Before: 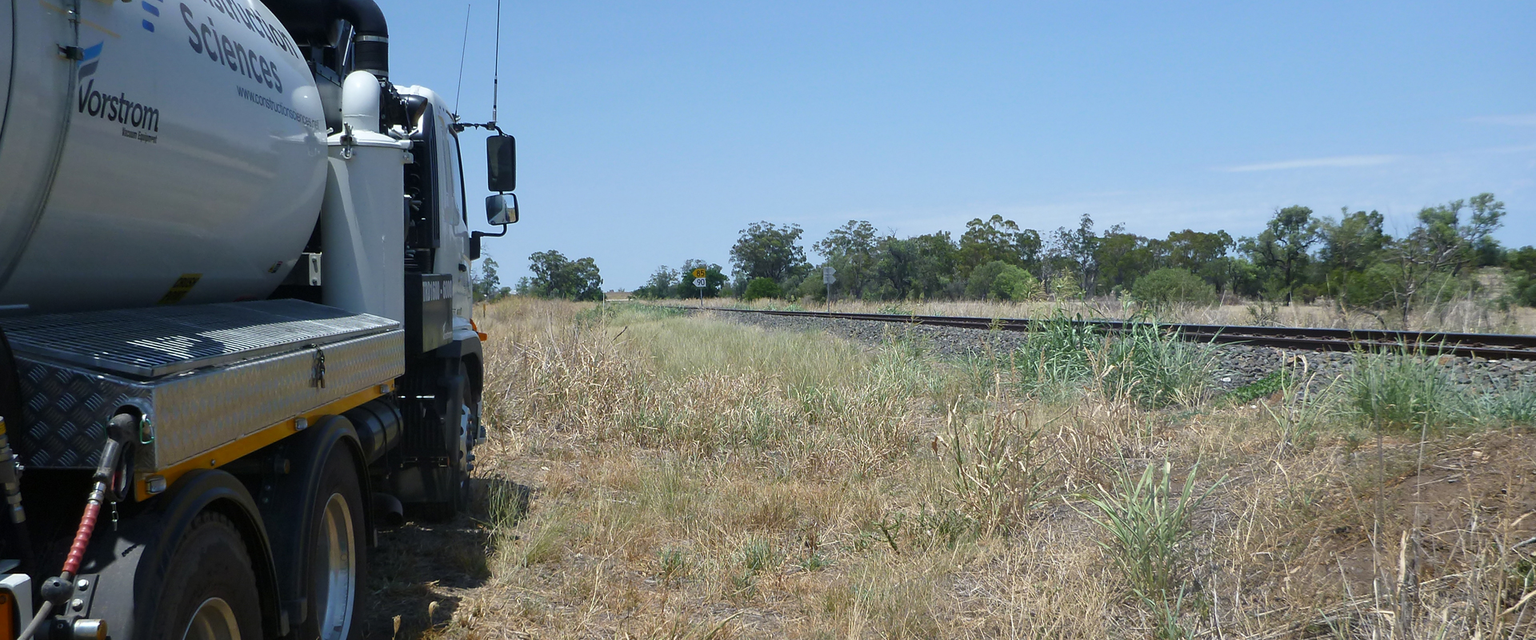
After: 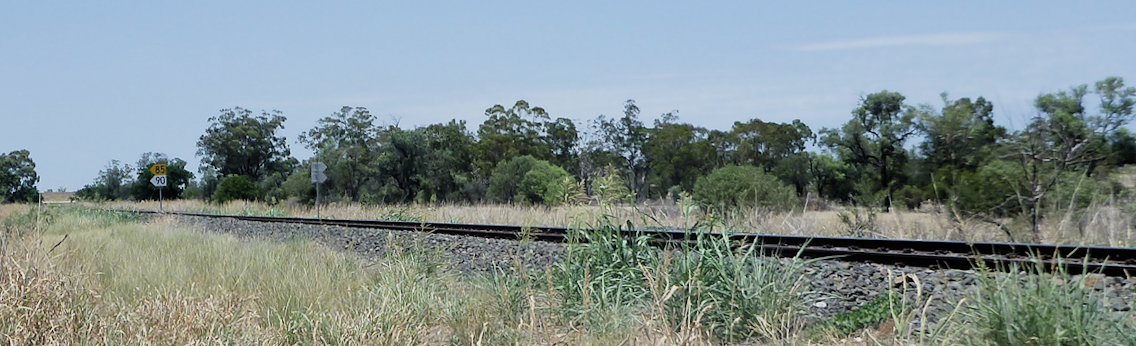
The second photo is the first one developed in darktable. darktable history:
crop: left 36.005%, top 18.293%, right 0.31%, bottom 38.444%
filmic rgb: black relative exposure -5 EV, white relative exposure 3.5 EV, hardness 3.19, contrast 1.2, highlights saturation mix -50%
rotate and perspective: rotation 0.215°, lens shift (vertical) -0.139, crop left 0.069, crop right 0.939, crop top 0.002, crop bottom 0.996
